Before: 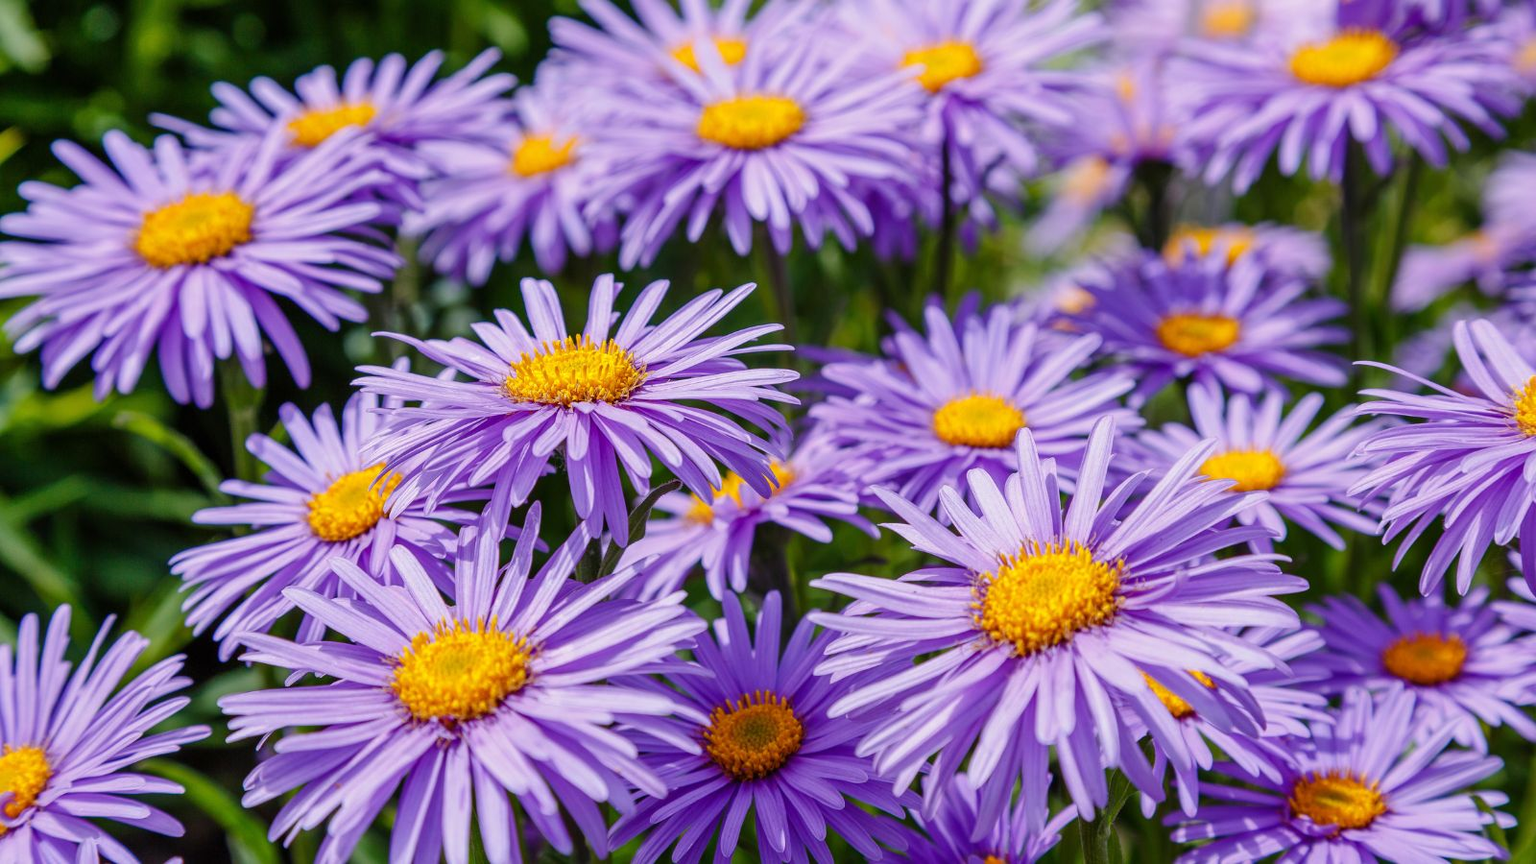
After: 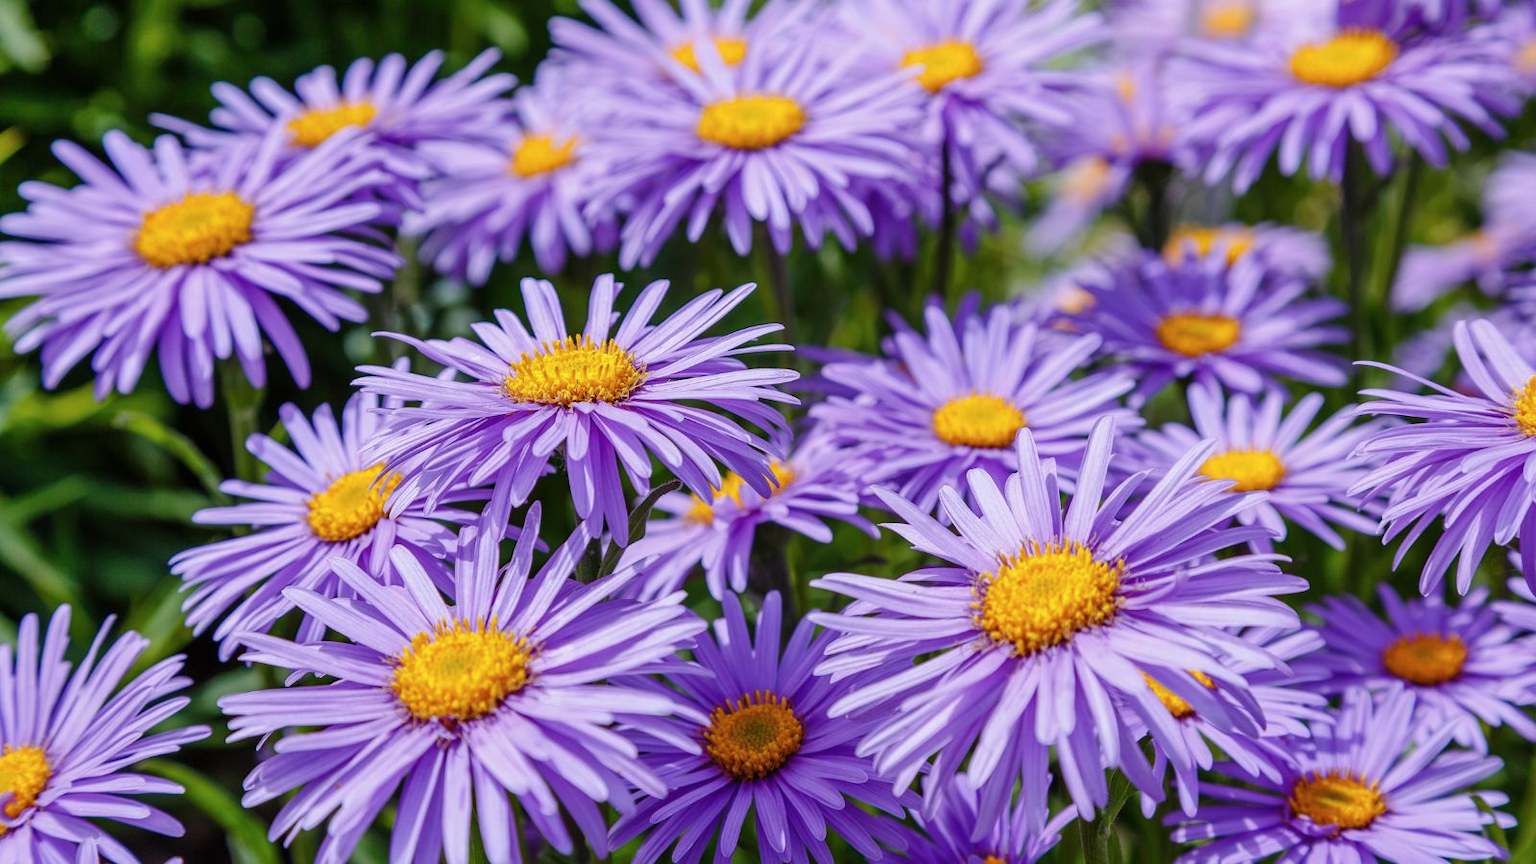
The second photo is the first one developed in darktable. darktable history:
contrast brightness saturation: saturation -0.05
white balance: red 0.983, blue 1.036
